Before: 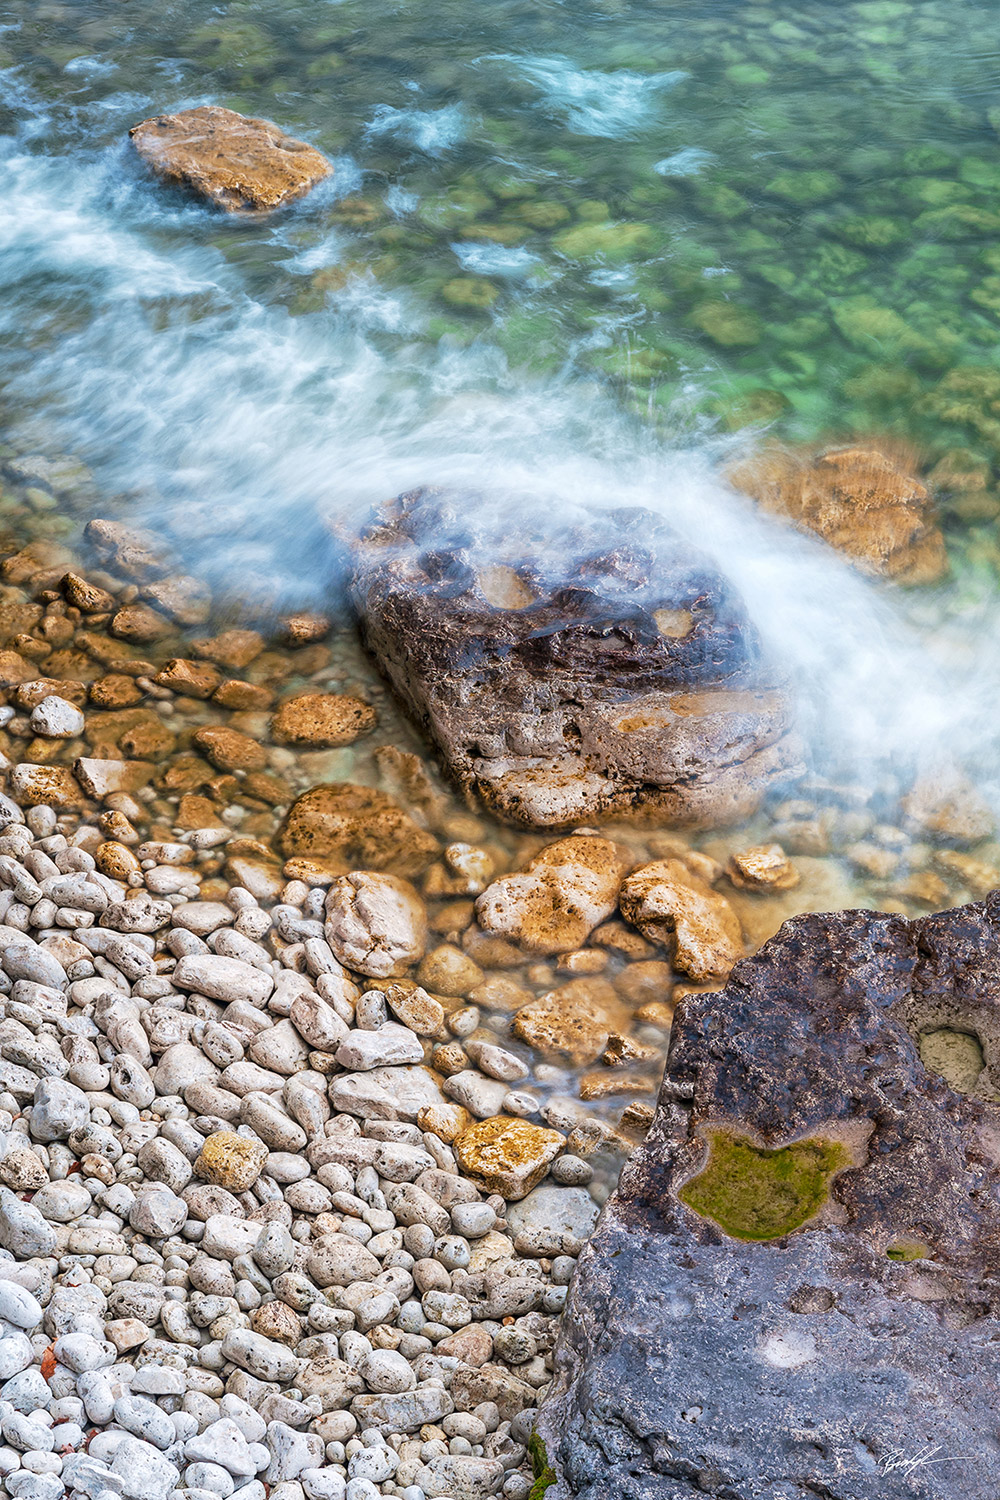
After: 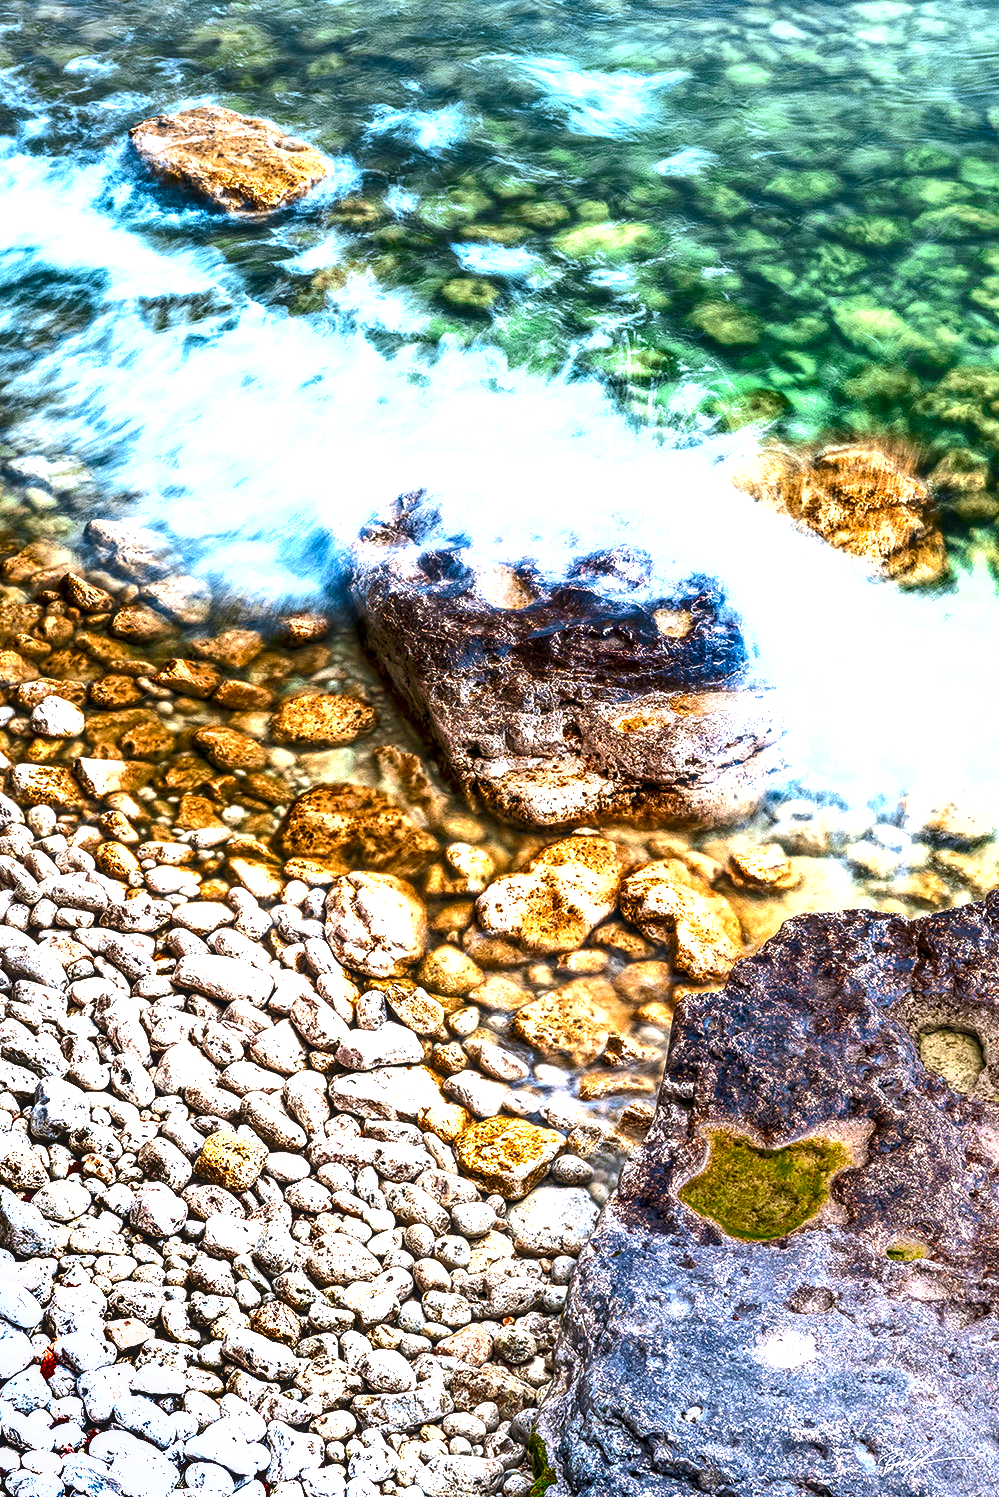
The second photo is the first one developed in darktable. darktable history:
local contrast: detail 140%
crop: top 0.032%, bottom 0.158%
contrast brightness saturation: contrast 0.124, brightness -0.123, saturation 0.201
exposure: exposure 1.136 EV, compensate highlight preservation false
shadows and highlights: radius 171.59, shadows 26.9, white point adjustment 3.11, highlights -68.49, soften with gaussian
